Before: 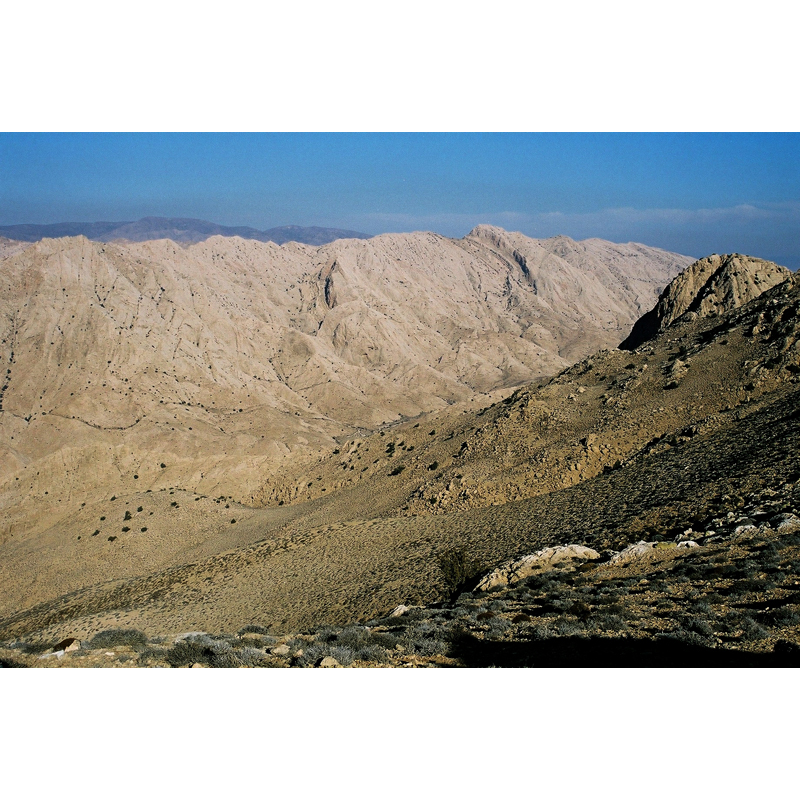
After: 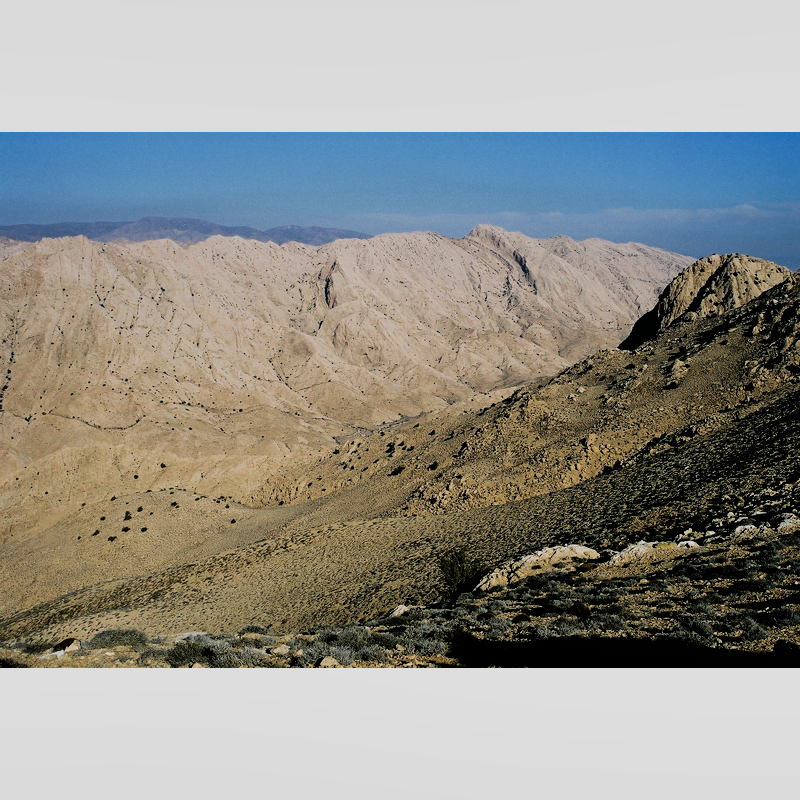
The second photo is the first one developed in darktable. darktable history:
filmic rgb: black relative exposure -7.65 EV, hardness 4.02, contrast 1.1, highlights saturation mix -30%
shadows and highlights: shadows 37.27, highlights -28.18, soften with gaussian
